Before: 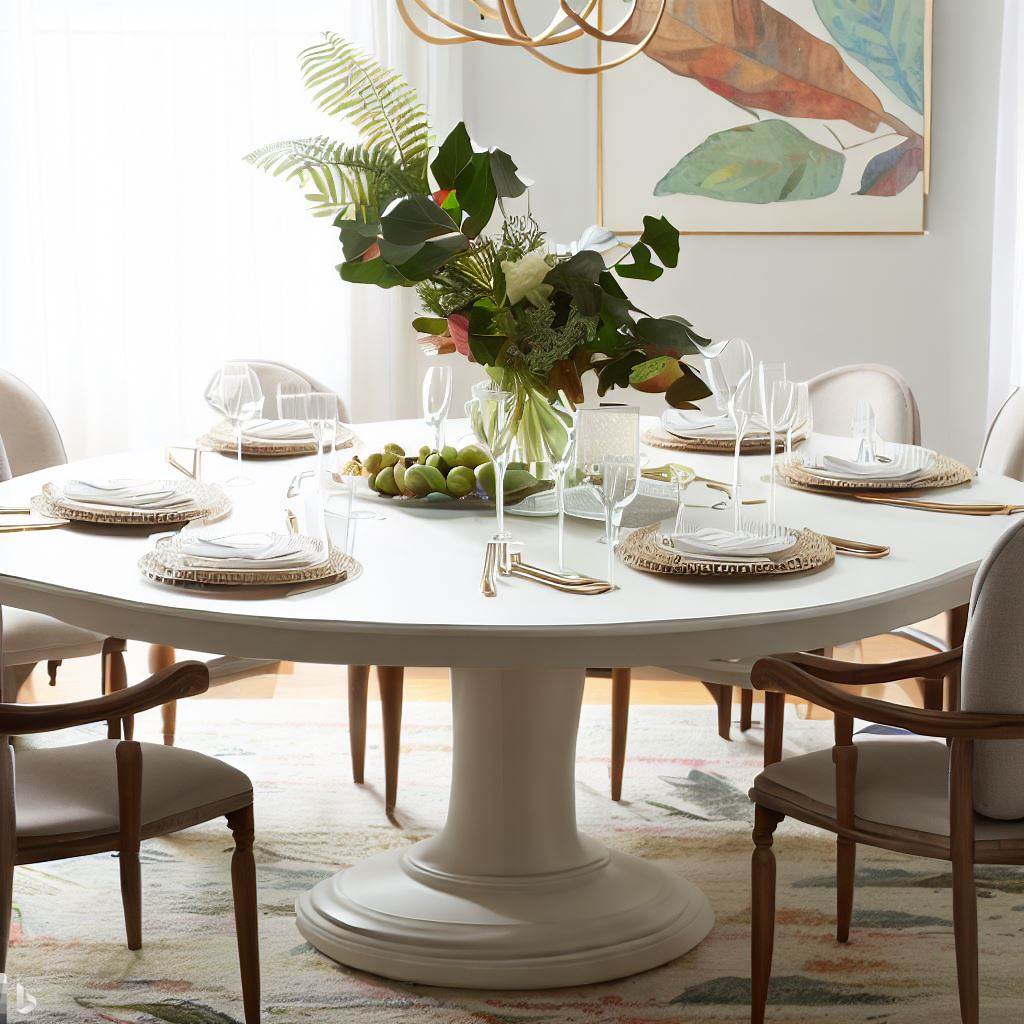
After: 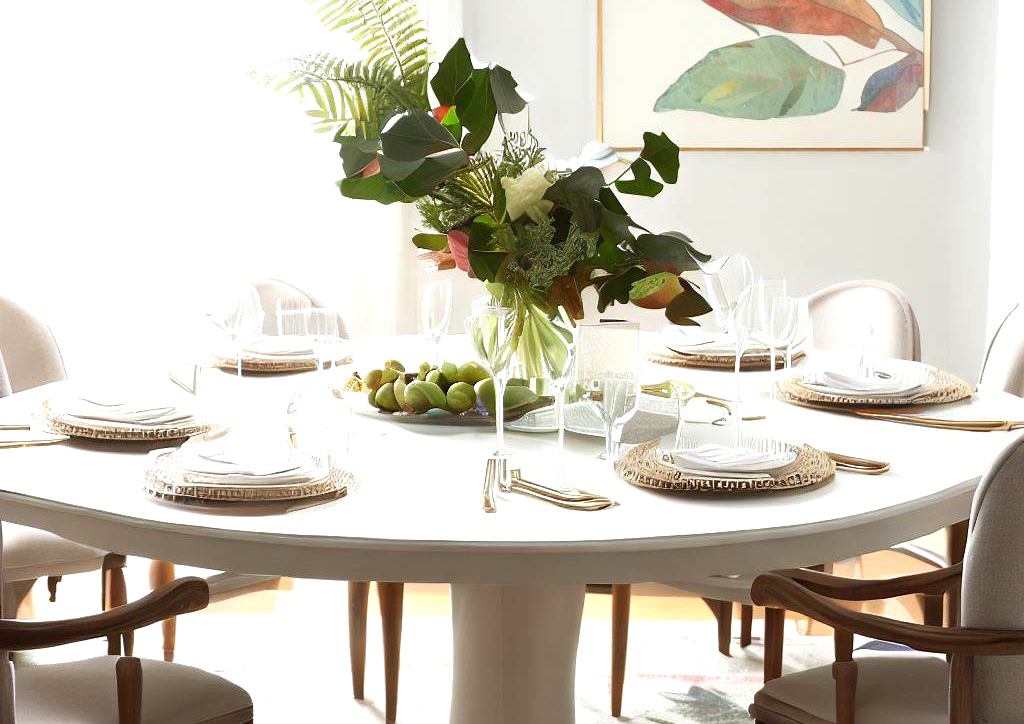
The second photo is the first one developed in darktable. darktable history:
exposure: exposure 0.493 EV, compensate highlight preservation false
crop and rotate: top 8.293%, bottom 20.996%
